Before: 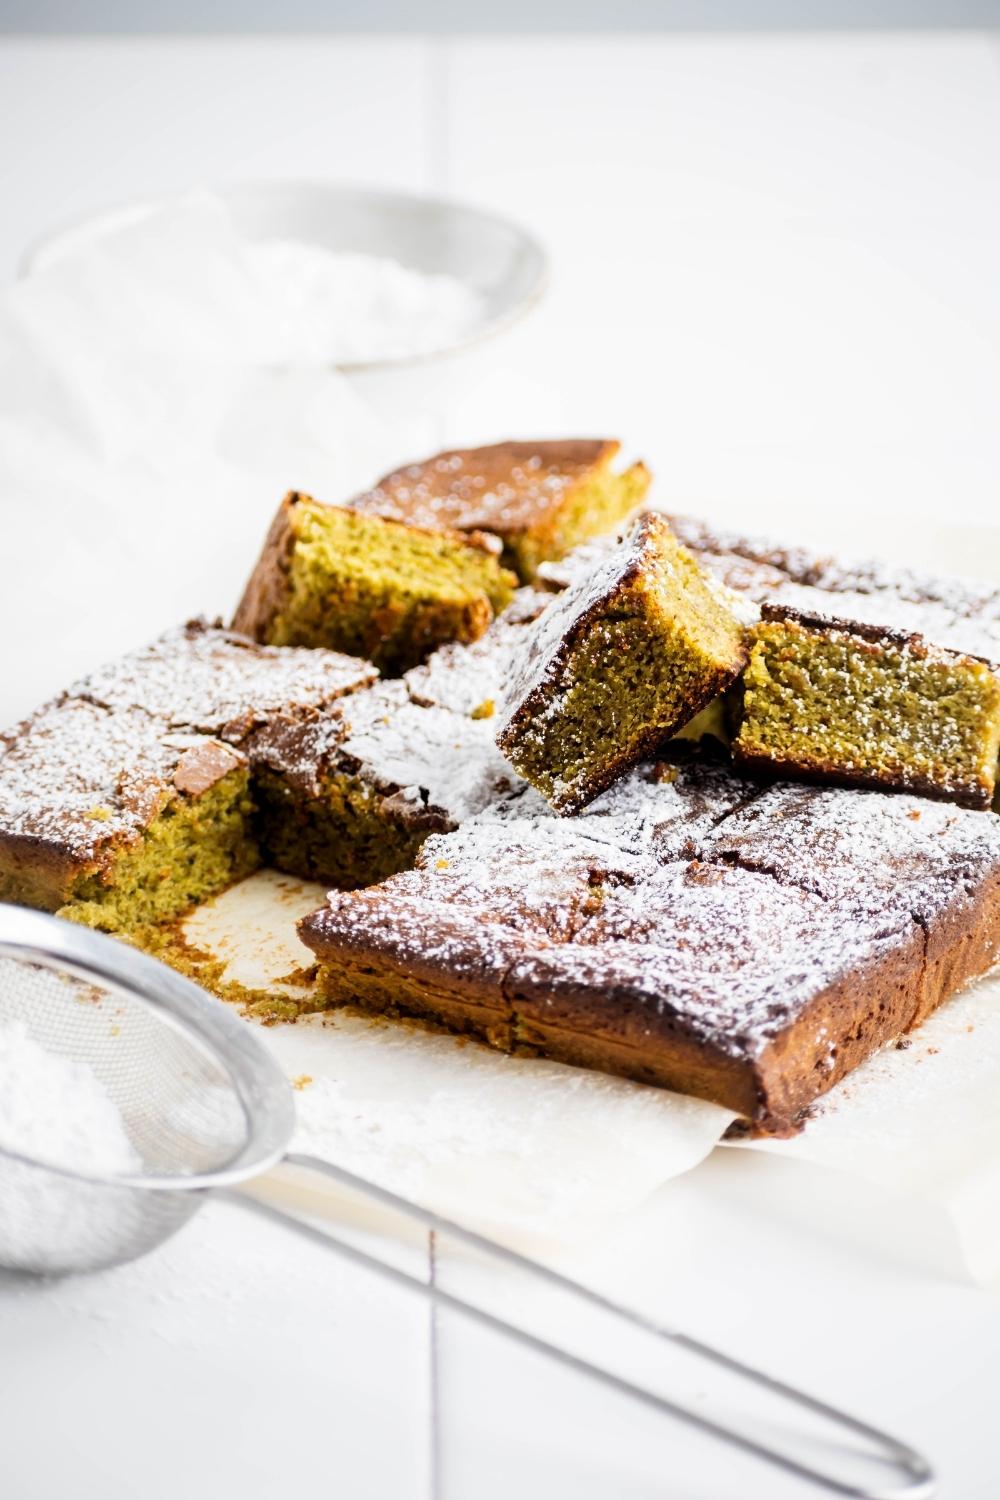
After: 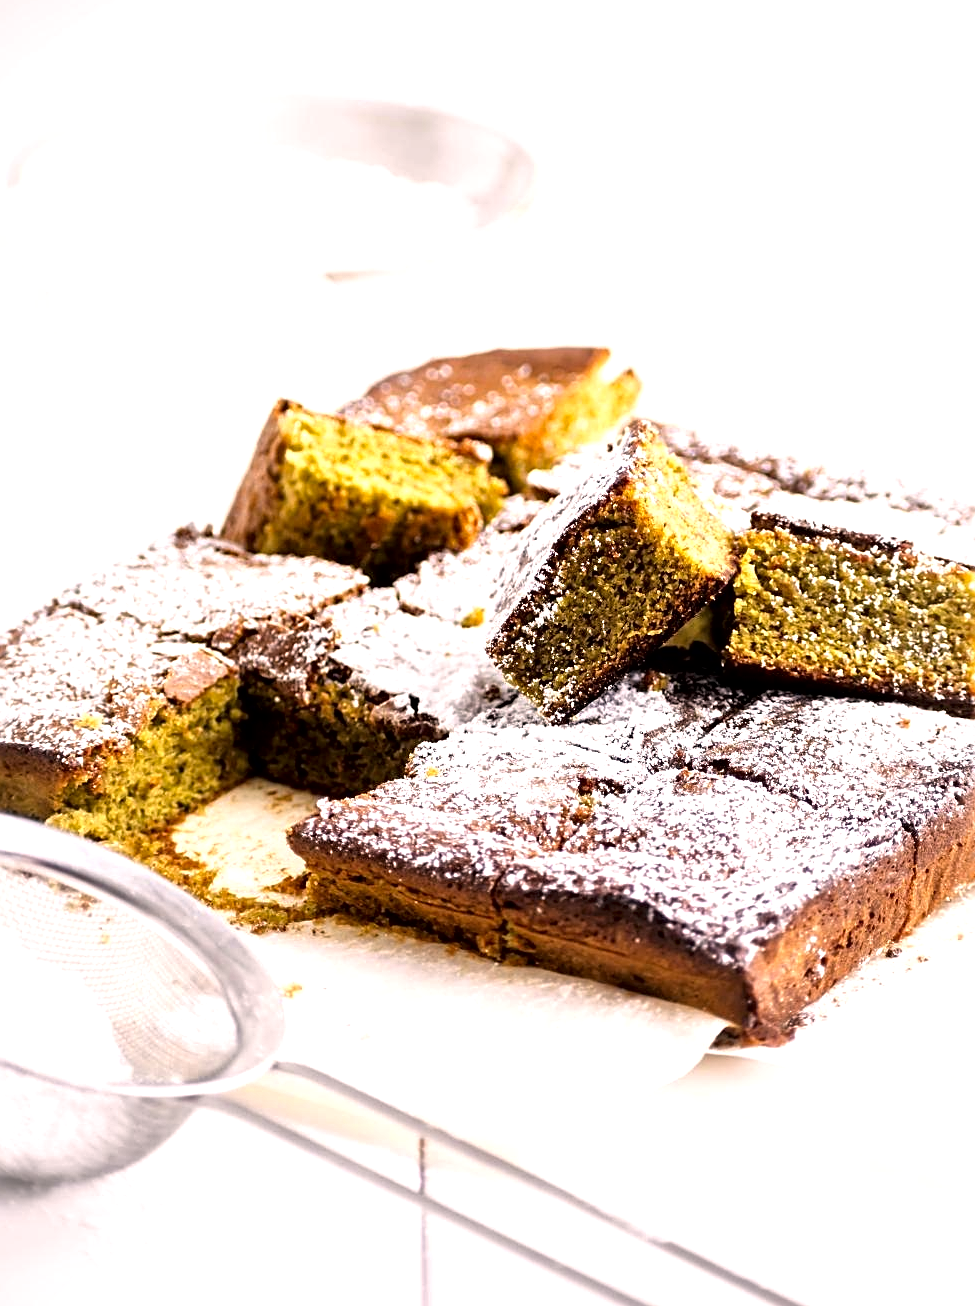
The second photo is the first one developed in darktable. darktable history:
color correction: highlights a* 7.75, highlights b* 3.75
sharpen: on, module defaults
local contrast: mode bilateral grid, contrast 24, coarseness 59, detail 151%, midtone range 0.2
tone equalizer: -8 EV -0.418 EV, -7 EV -0.377 EV, -6 EV -0.295 EV, -5 EV -0.215 EV, -3 EV 0.191 EV, -2 EV 0.352 EV, -1 EV 0.405 EV, +0 EV 0.431 EV
exposure: exposure -0.04 EV, compensate highlight preservation false
crop: left 1.051%, top 6.145%, right 1.363%, bottom 6.762%
